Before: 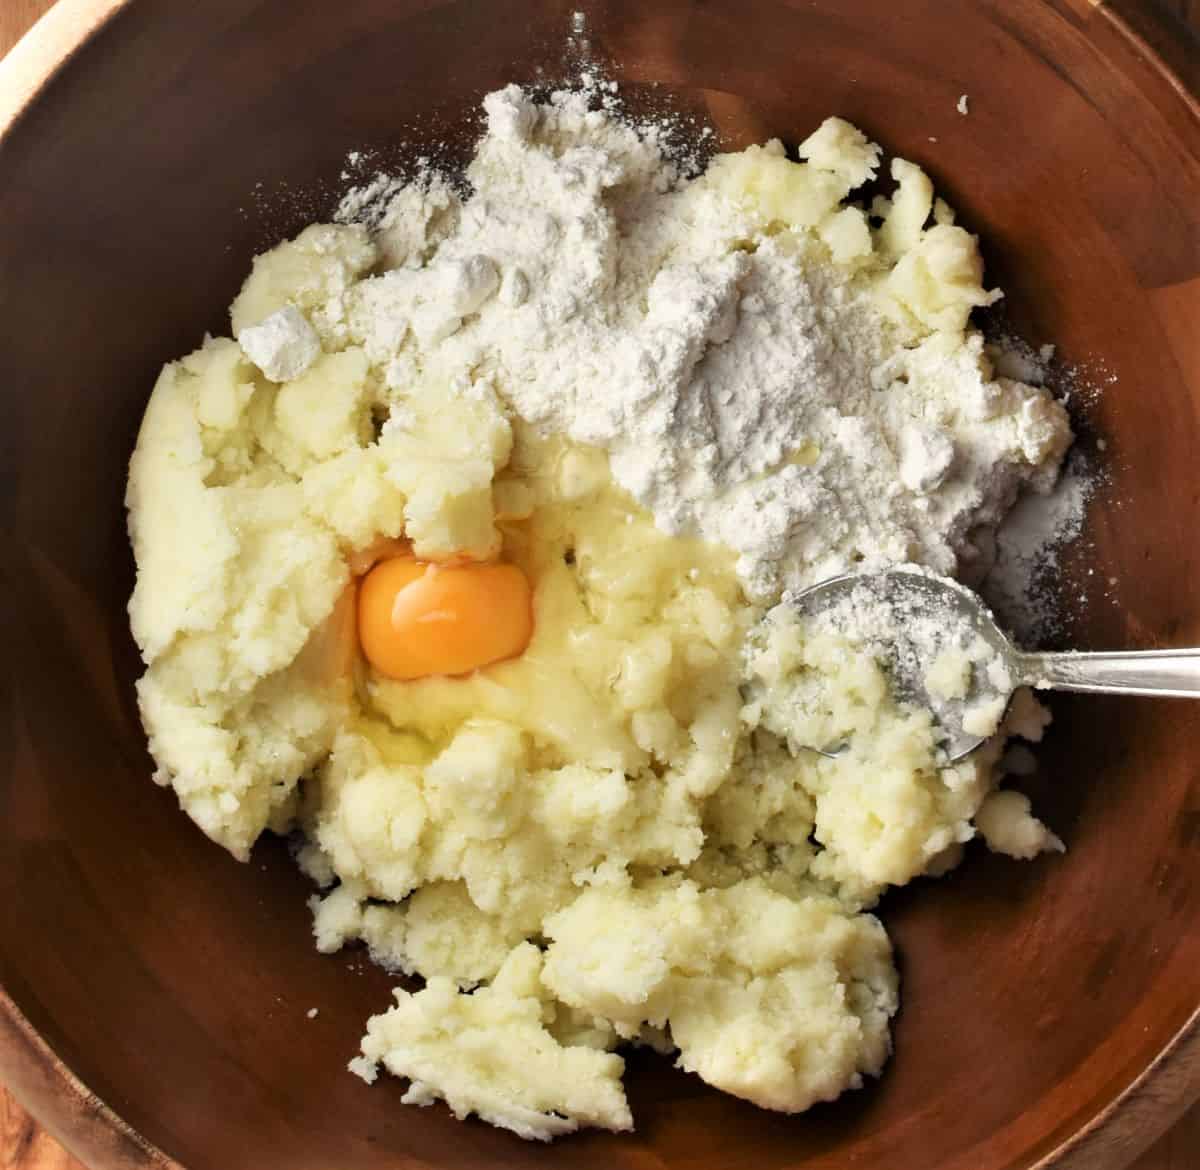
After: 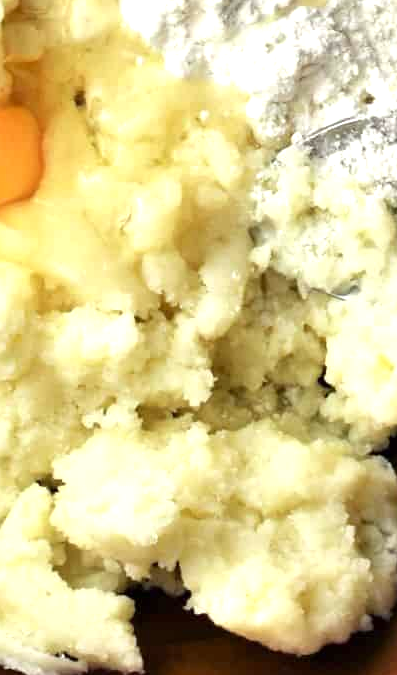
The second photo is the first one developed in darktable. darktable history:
white balance: red 0.978, blue 0.999
exposure: exposure 0.669 EV, compensate highlight preservation false
crop: left 40.878%, top 39.176%, right 25.993%, bottom 3.081%
